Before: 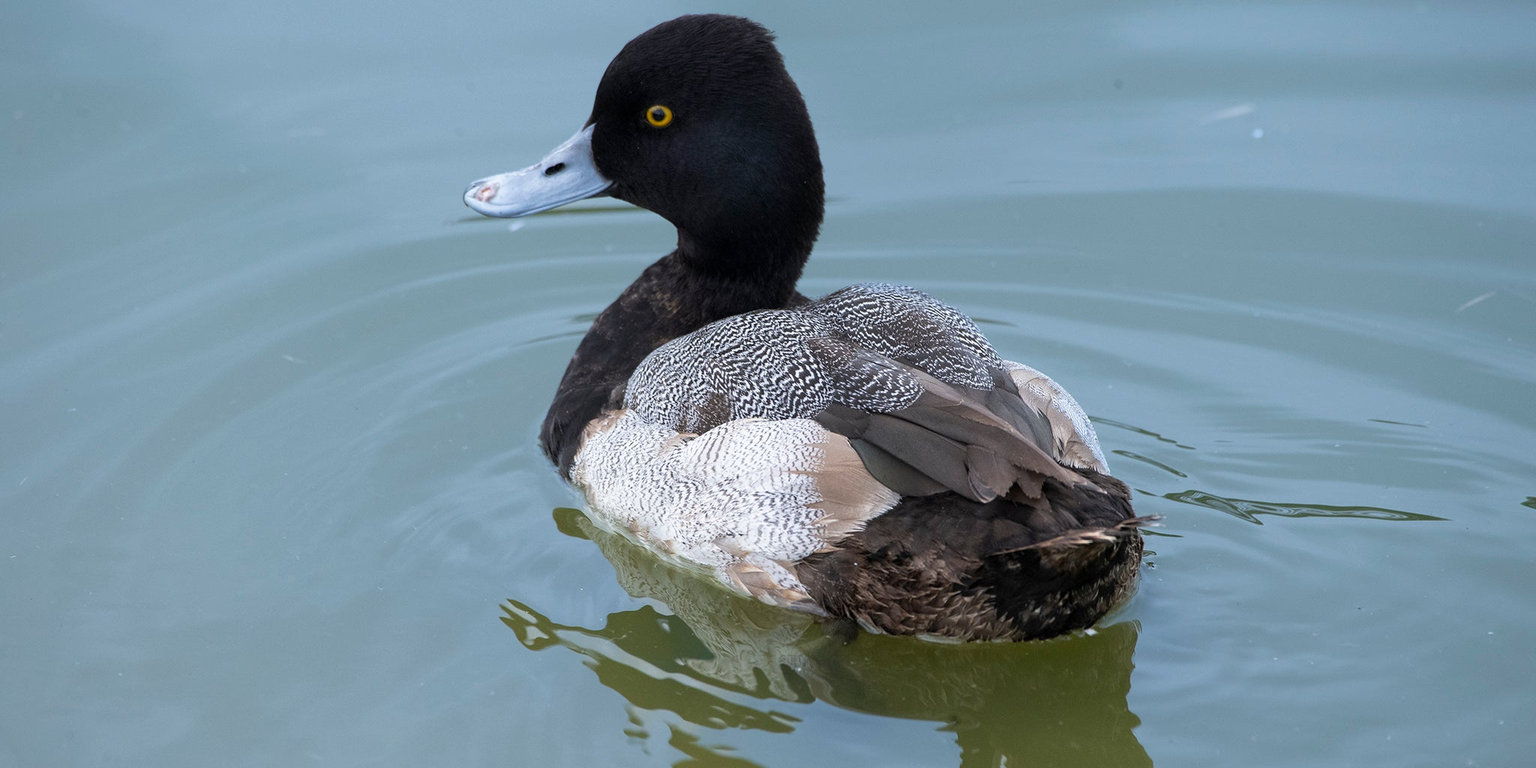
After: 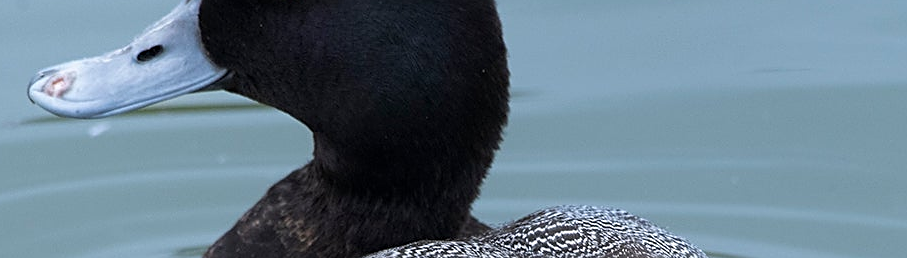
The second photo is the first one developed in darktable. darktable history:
crop: left 28.811%, top 16.816%, right 26.866%, bottom 57.916%
sharpen: amount 0.494
